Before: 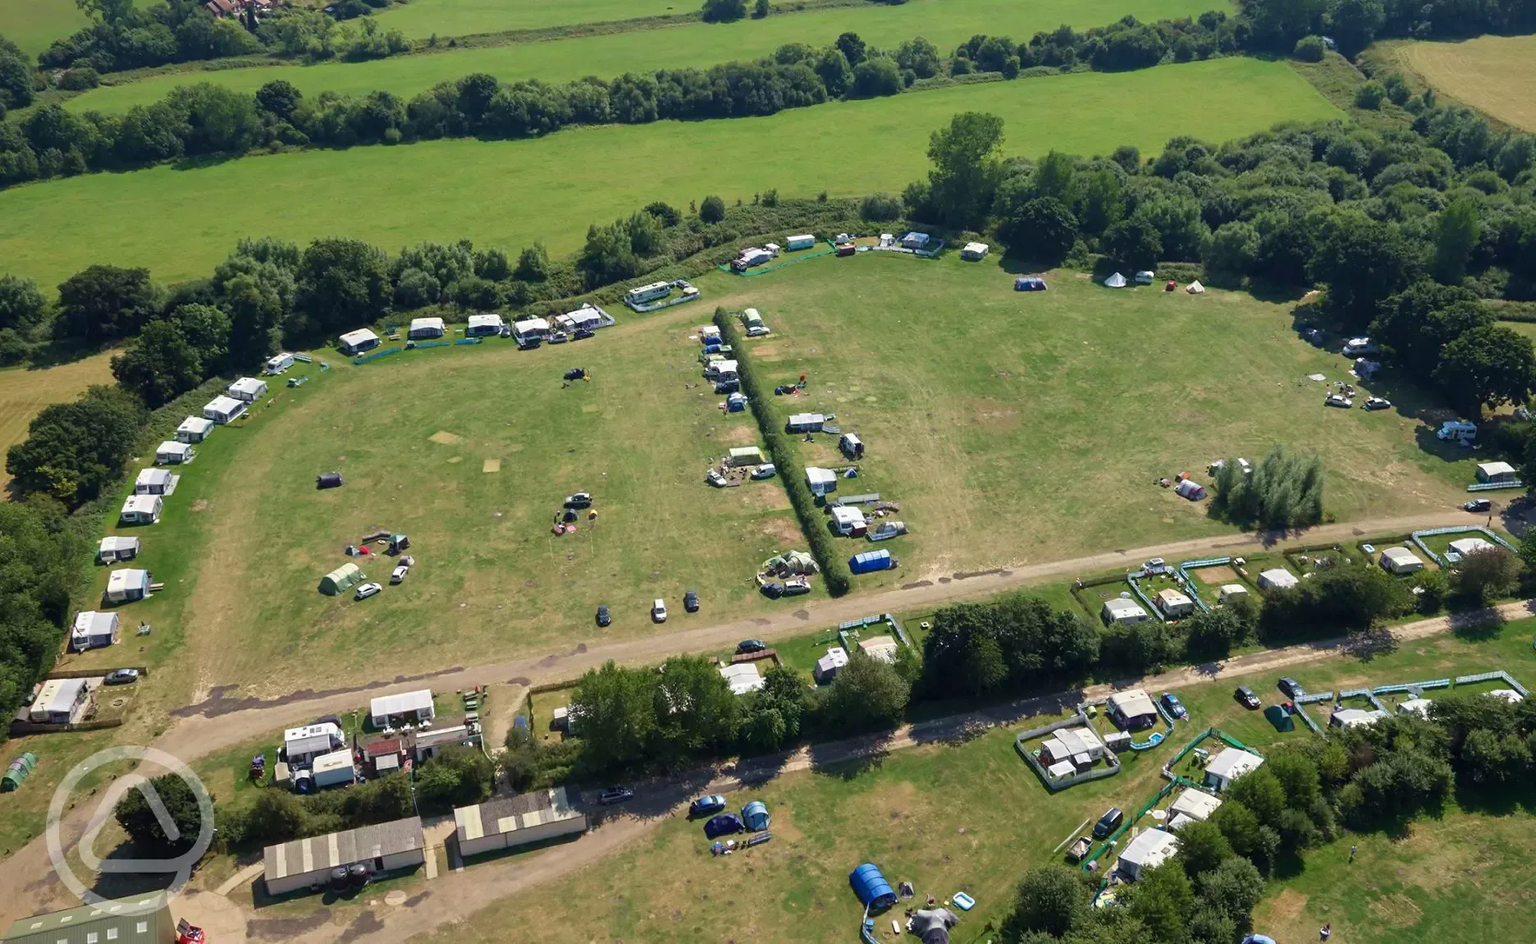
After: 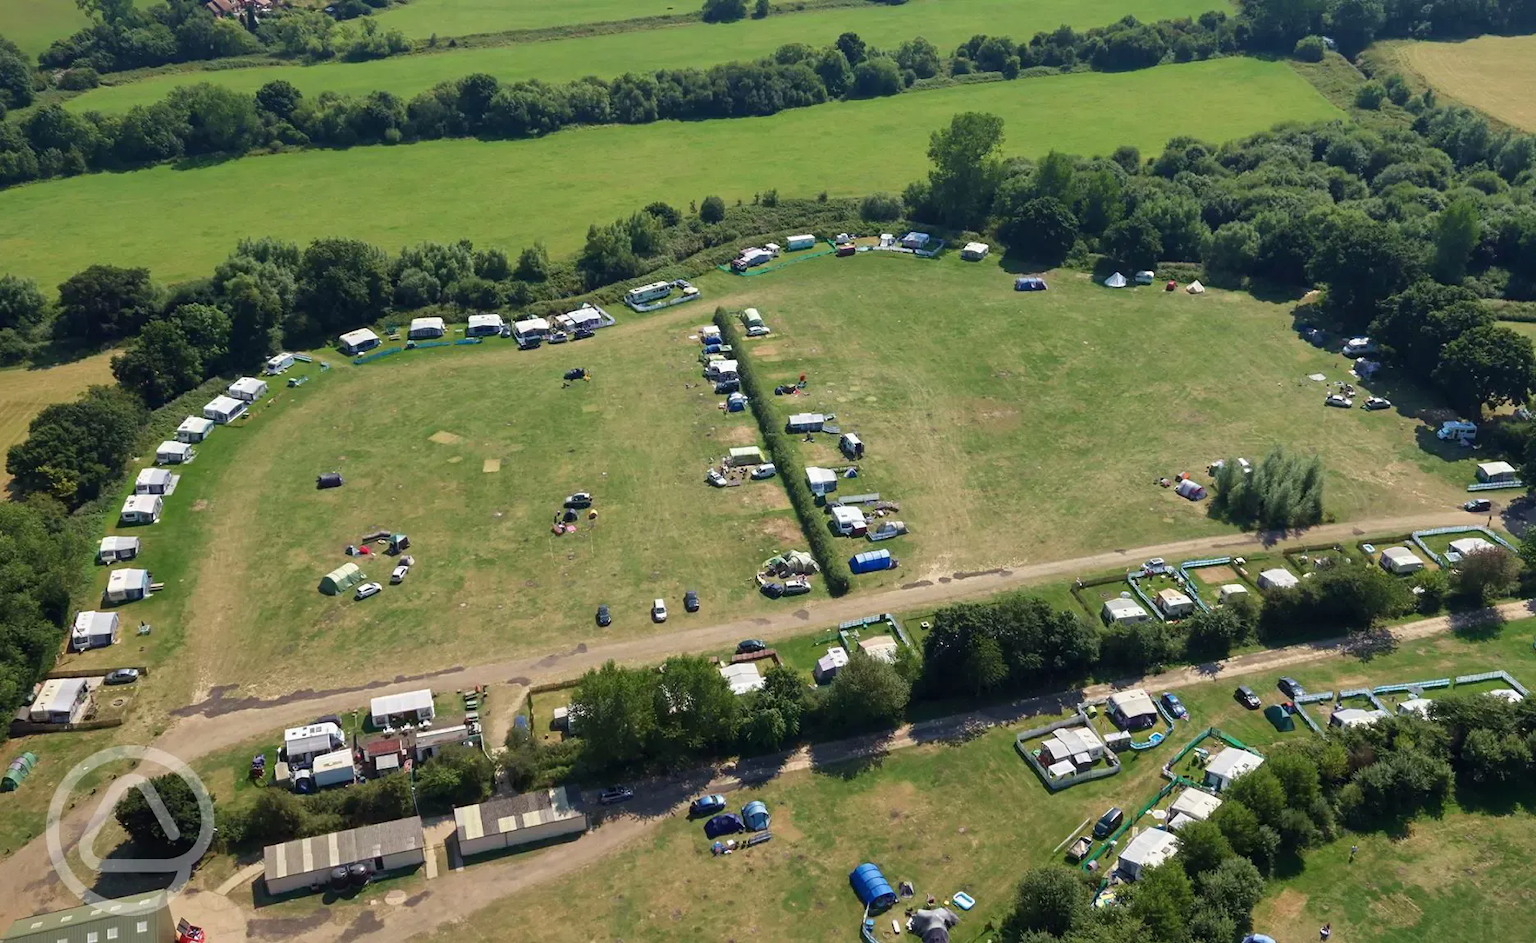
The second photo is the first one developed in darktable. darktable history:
shadows and highlights: radius 264.86, soften with gaussian
